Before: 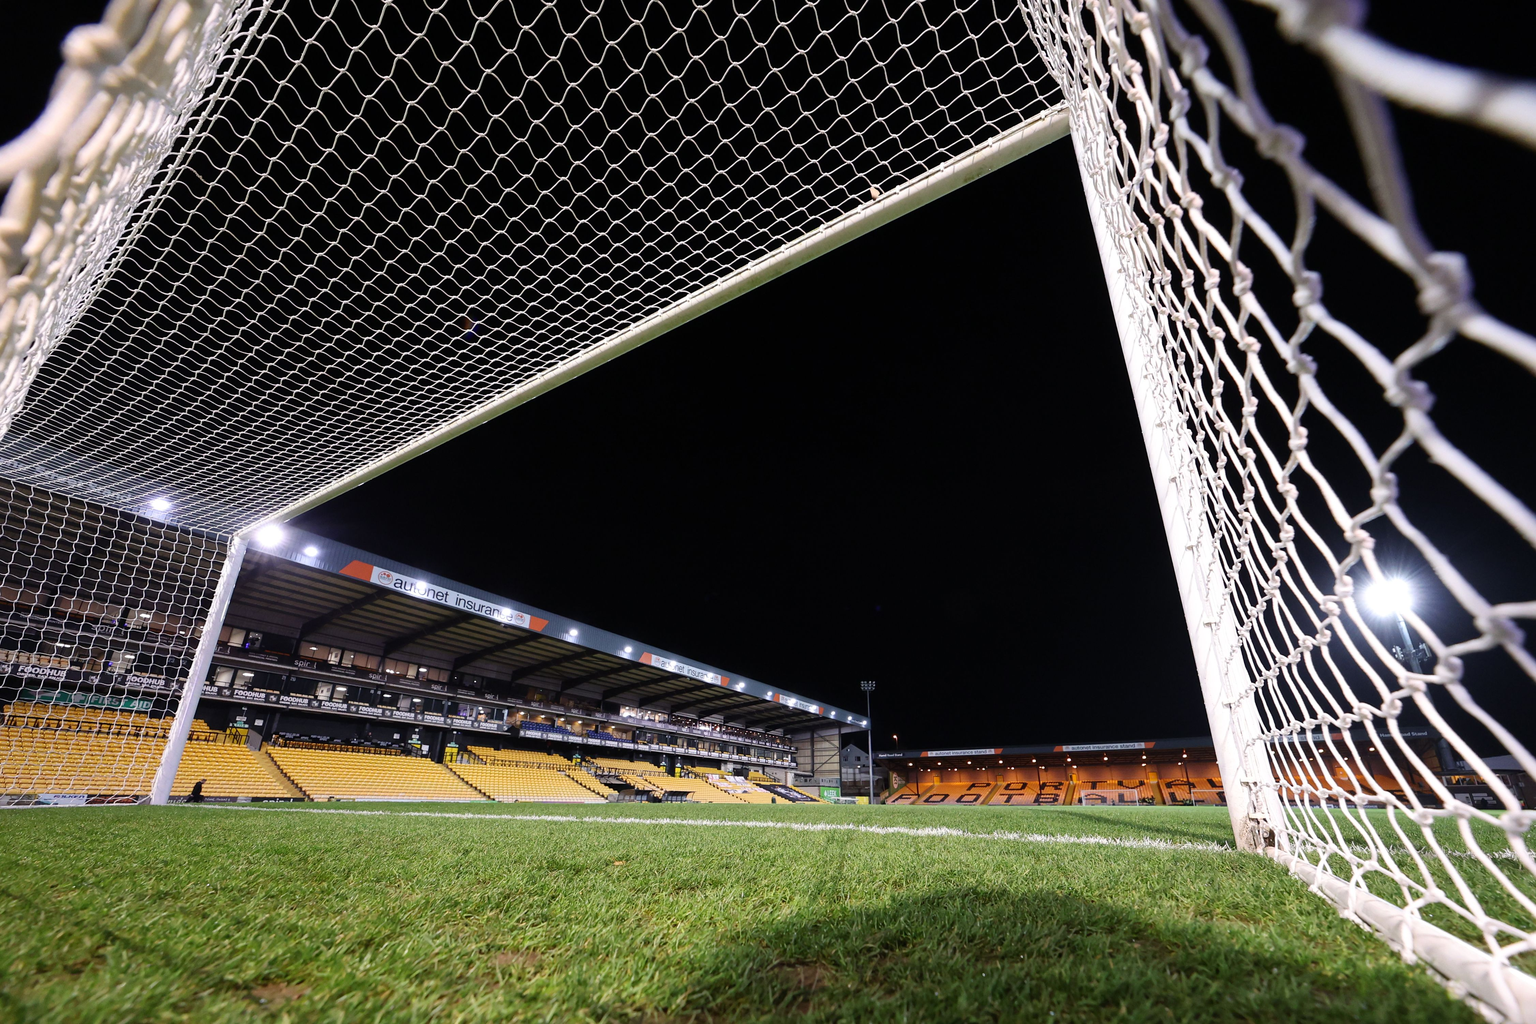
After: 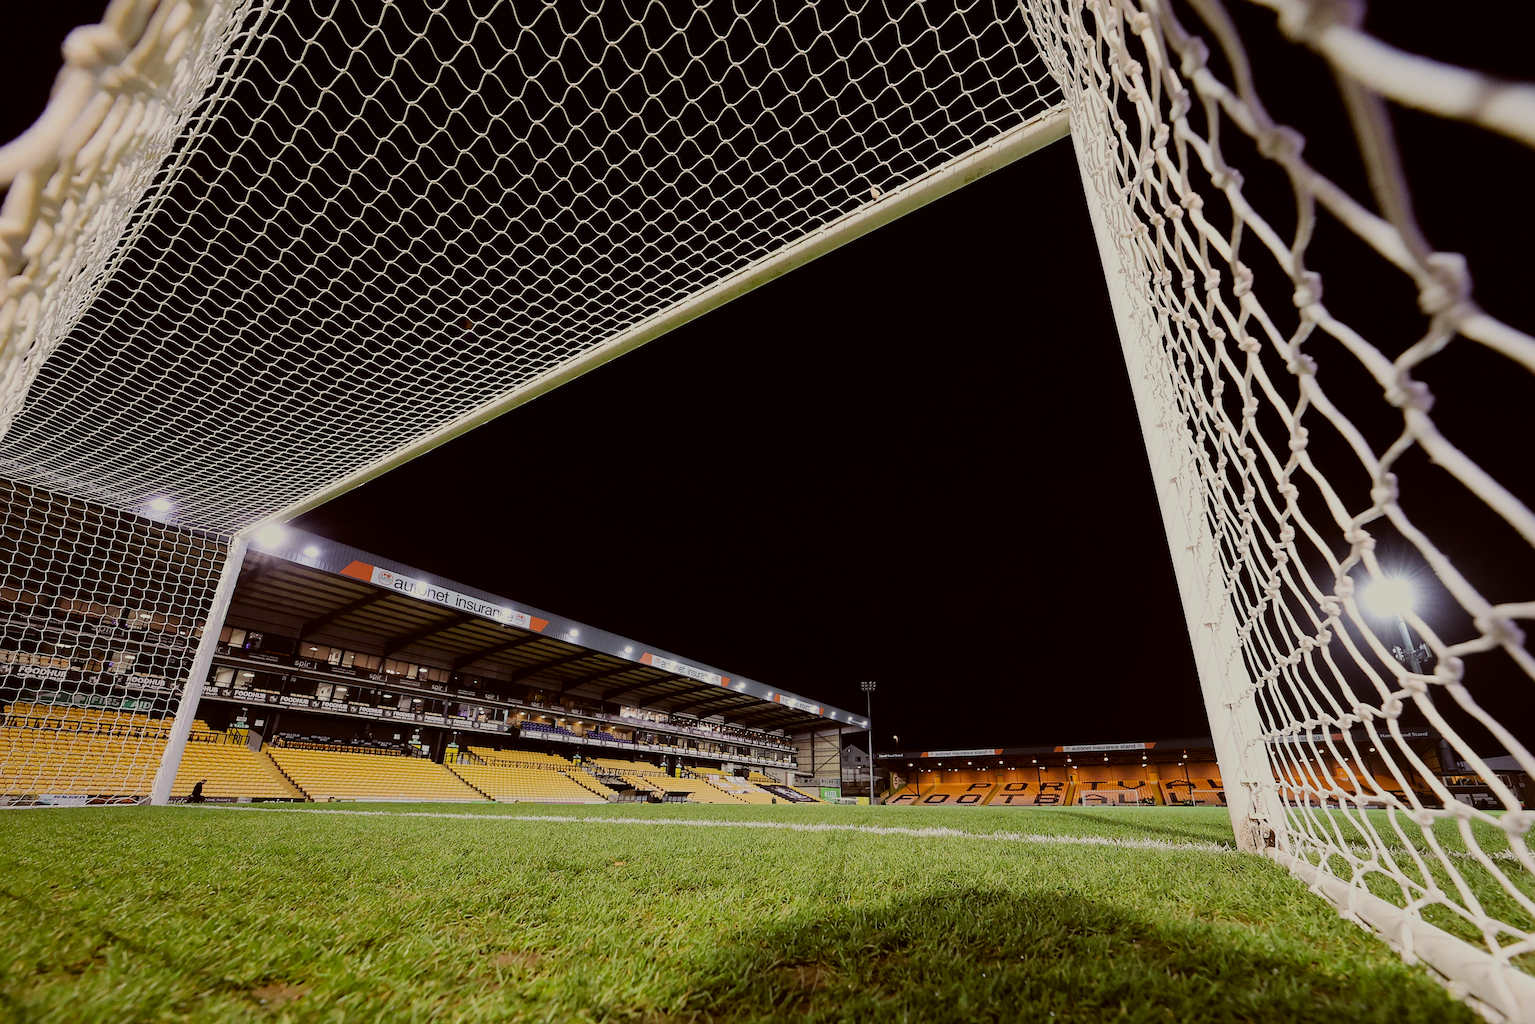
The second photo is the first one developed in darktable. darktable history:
filmic rgb: black relative exposure -6.82 EV, white relative exposure 5.89 EV, hardness 2.71
color balance: lift [1.001, 1.007, 1, 0.993], gamma [1.023, 1.026, 1.01, 0.974], gain [0.964, 1.059, 1.073, 0.927]
sharpen: on, module defaults
